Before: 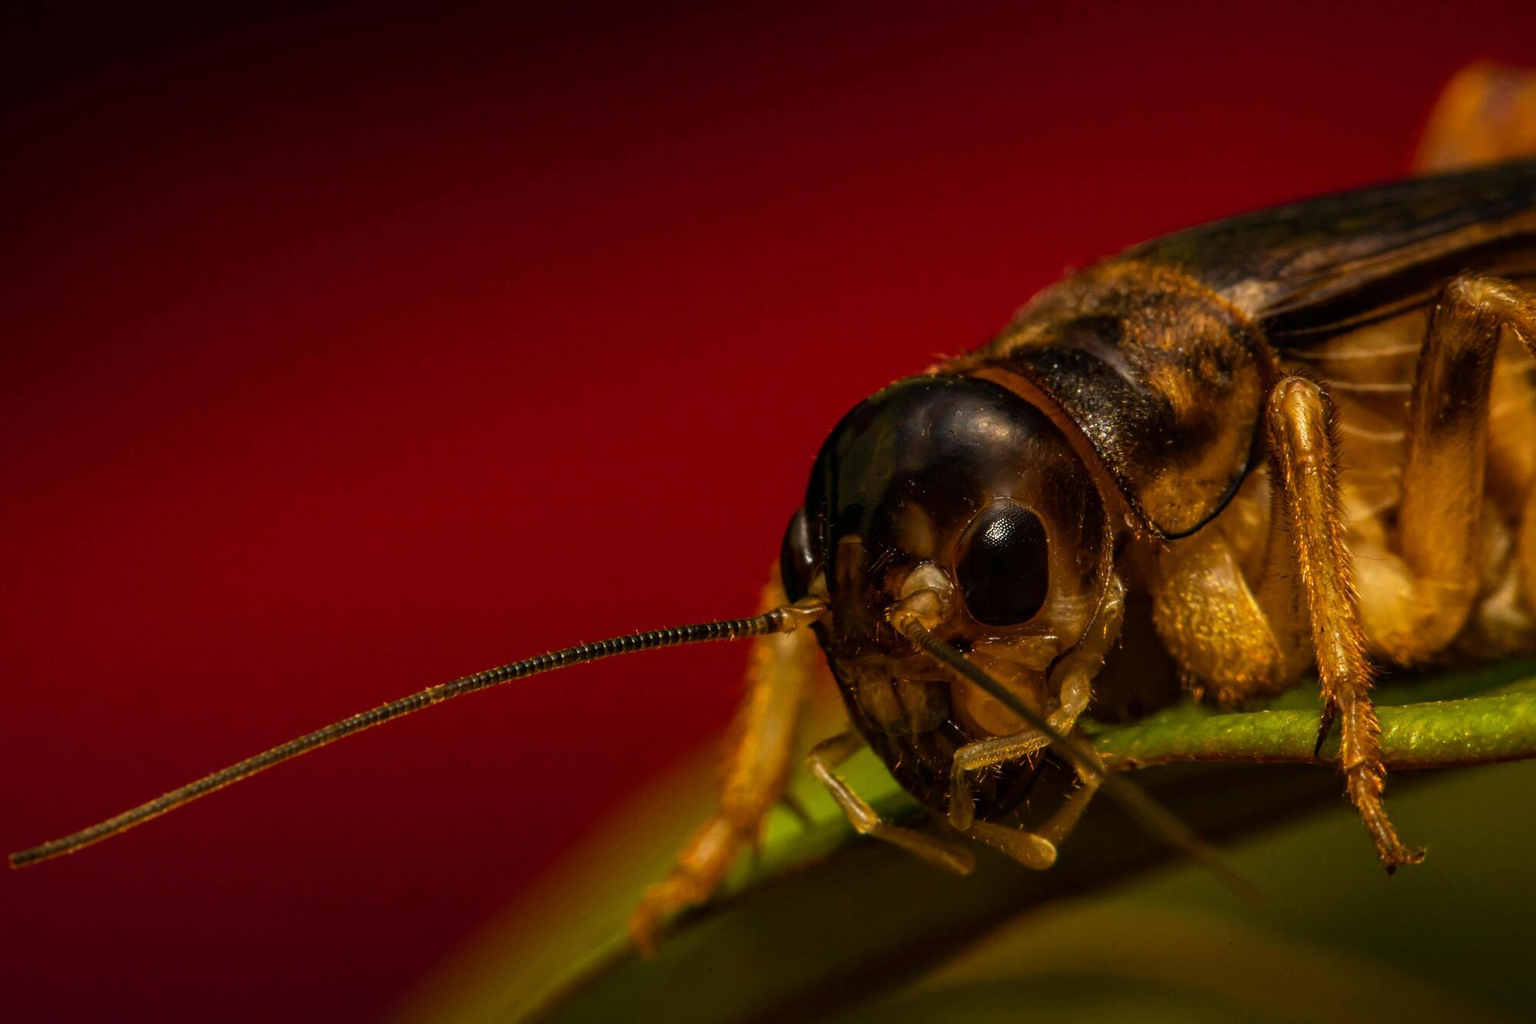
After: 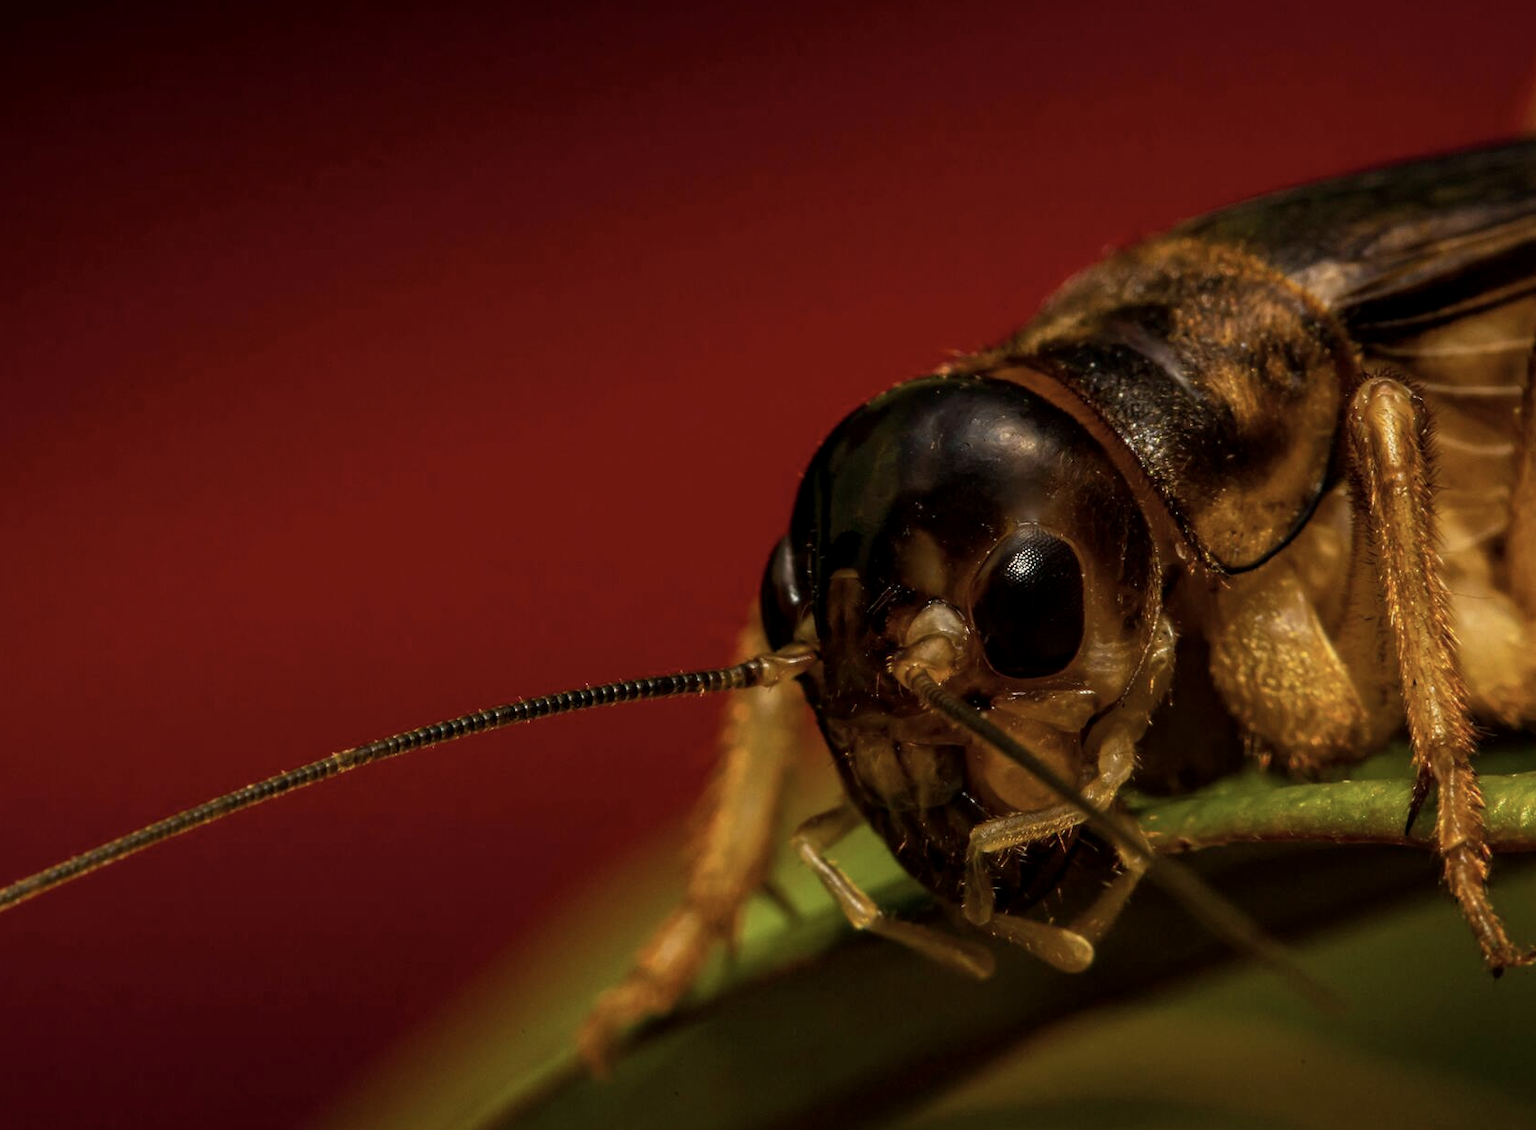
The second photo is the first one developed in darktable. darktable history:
crop: left 9.807%, top 6.259%, right 7.334%, bottom 2.177%
exposure: black level correction 0.002, exposure -0.1 EV, compensate highlight preservation false
color correction: saturation 0.8
